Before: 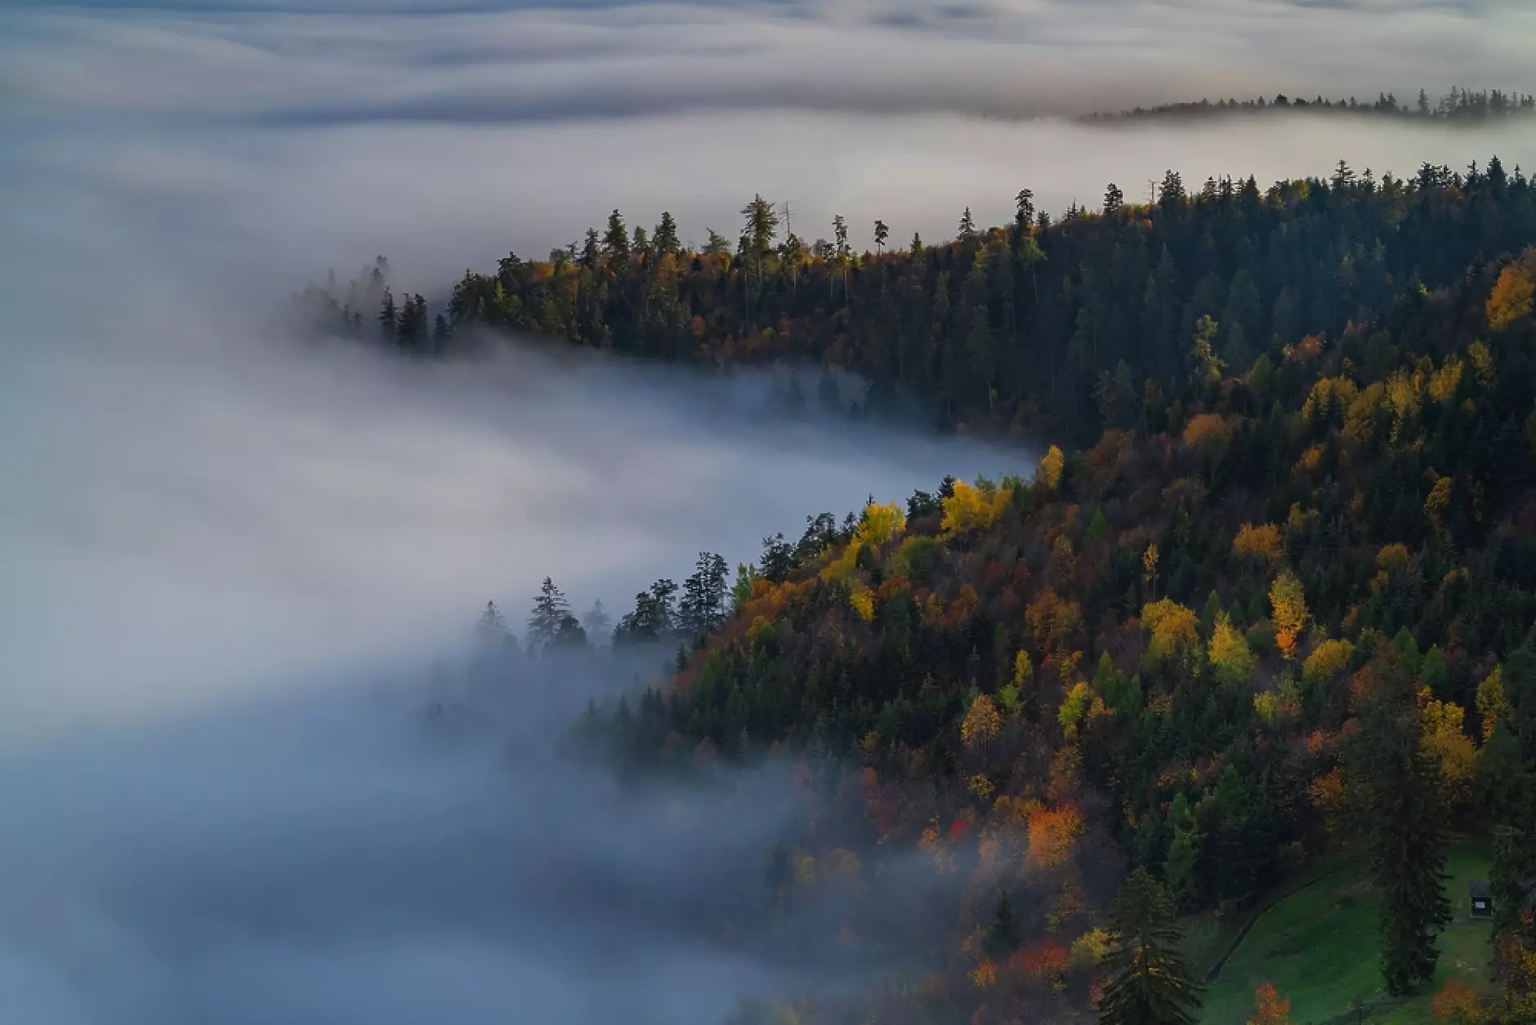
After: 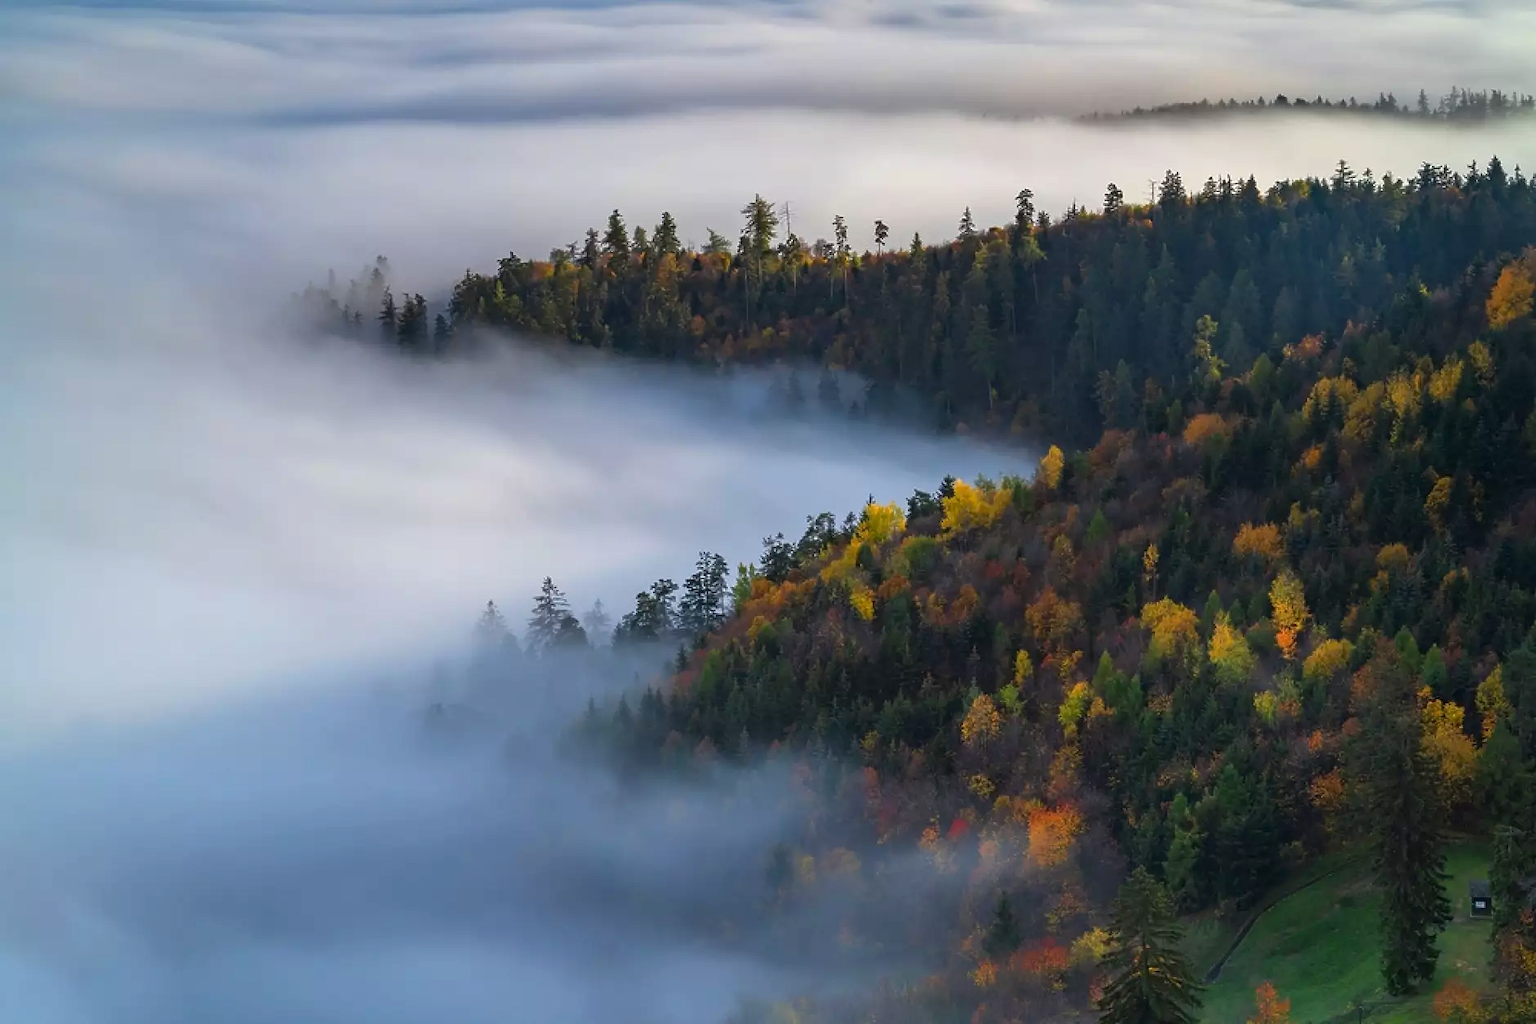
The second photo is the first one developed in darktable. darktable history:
exposure: black level correction 0.001, exposure 0.677 EV, compensate exposure bias true, compensate highlight preservation false
